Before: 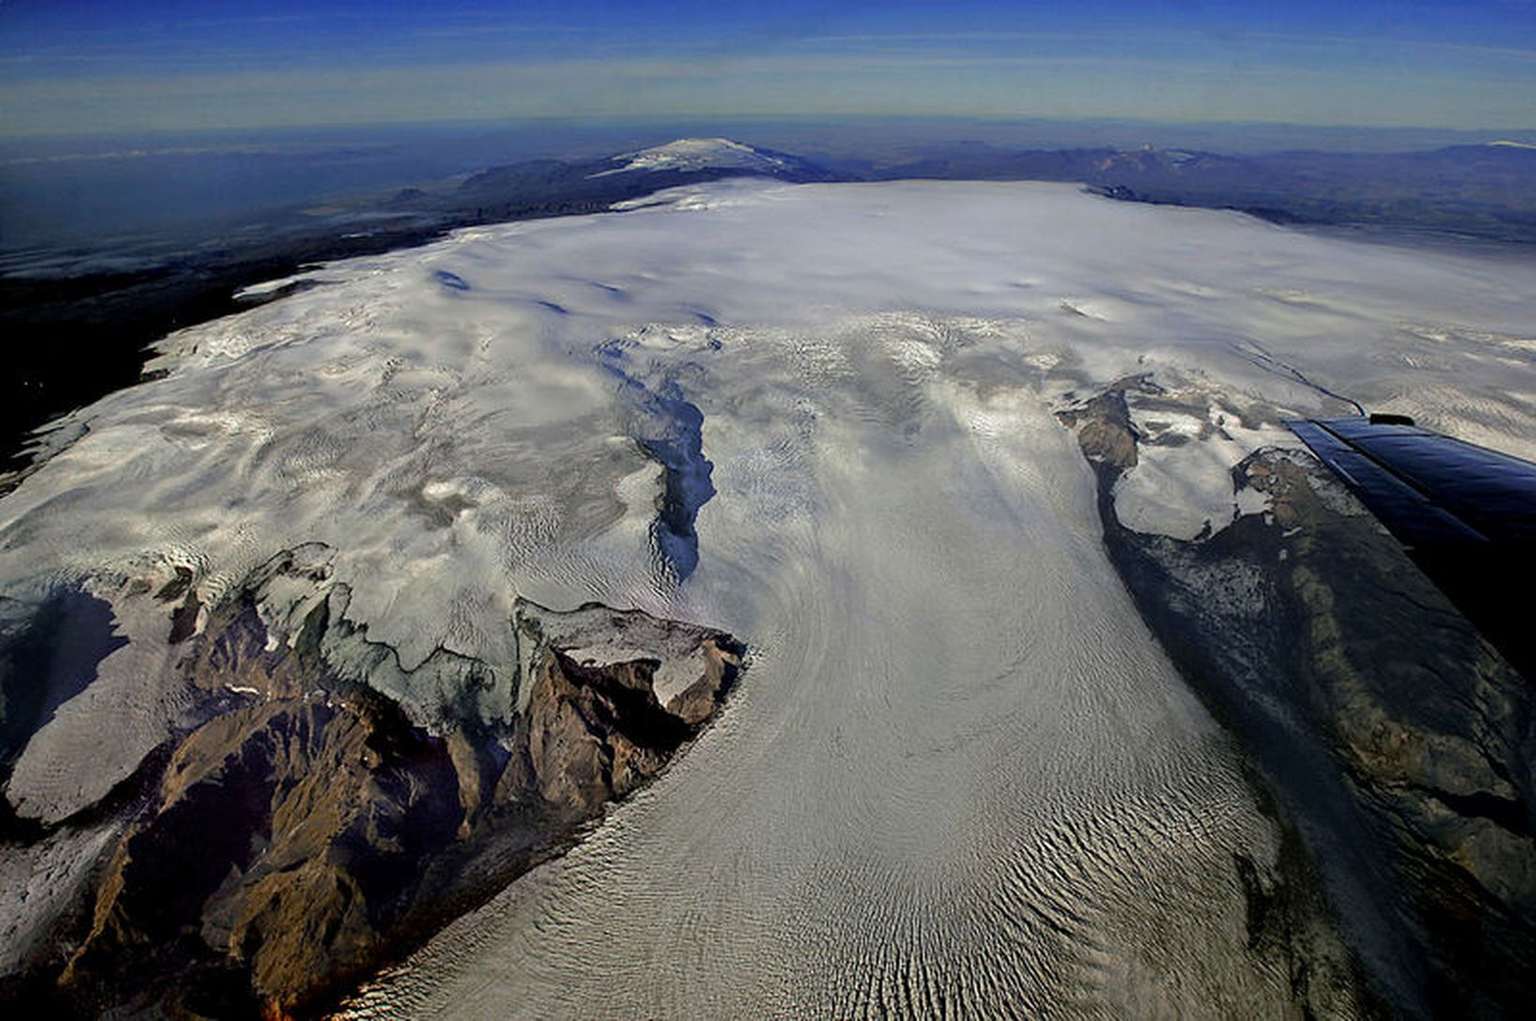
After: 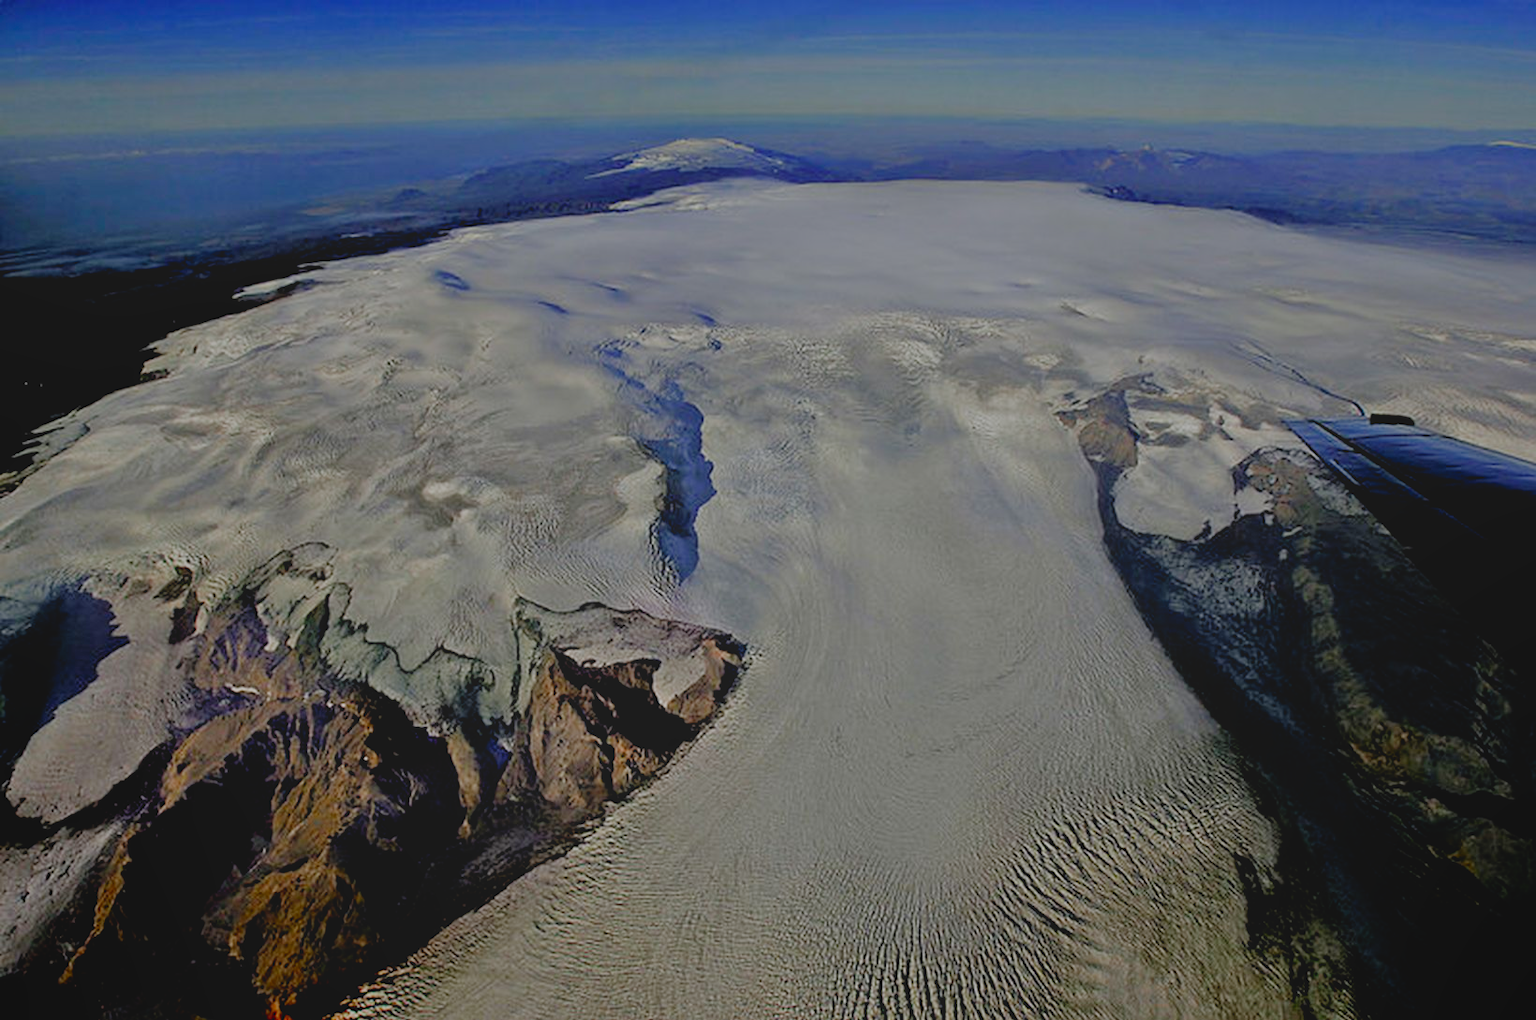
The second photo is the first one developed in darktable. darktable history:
filmic rgb: middle gray luminance 29%, black relative exposure -10.3 EV, white relative exposure 5.5 EV, threshold 6 EV, target black luminance 0%, hardness 3.95, latitude 2.04%, contrast 1.132, highlights saturation mix 5%, shadows ↔ highlights balance 15.11%, add noise in highlights 0, preserve chrominance no, color science v3 (2019), use custom middle-gray values true, iterations of high-quality reconstruction 0, contrast in highlights soft, enable highlight reconstruction true
local contrast: detail 69%
tone equalizer: -7 EV 0.15 EV, -6 EV 0.6 EV, -5 EV 1.15 EV, -4 EV 1.33 EV, -3 EV 1.15 EV, -2 EV 0.6 EV, -1 EV 0.15 EV, mask exposure compensation -0.5 EV
